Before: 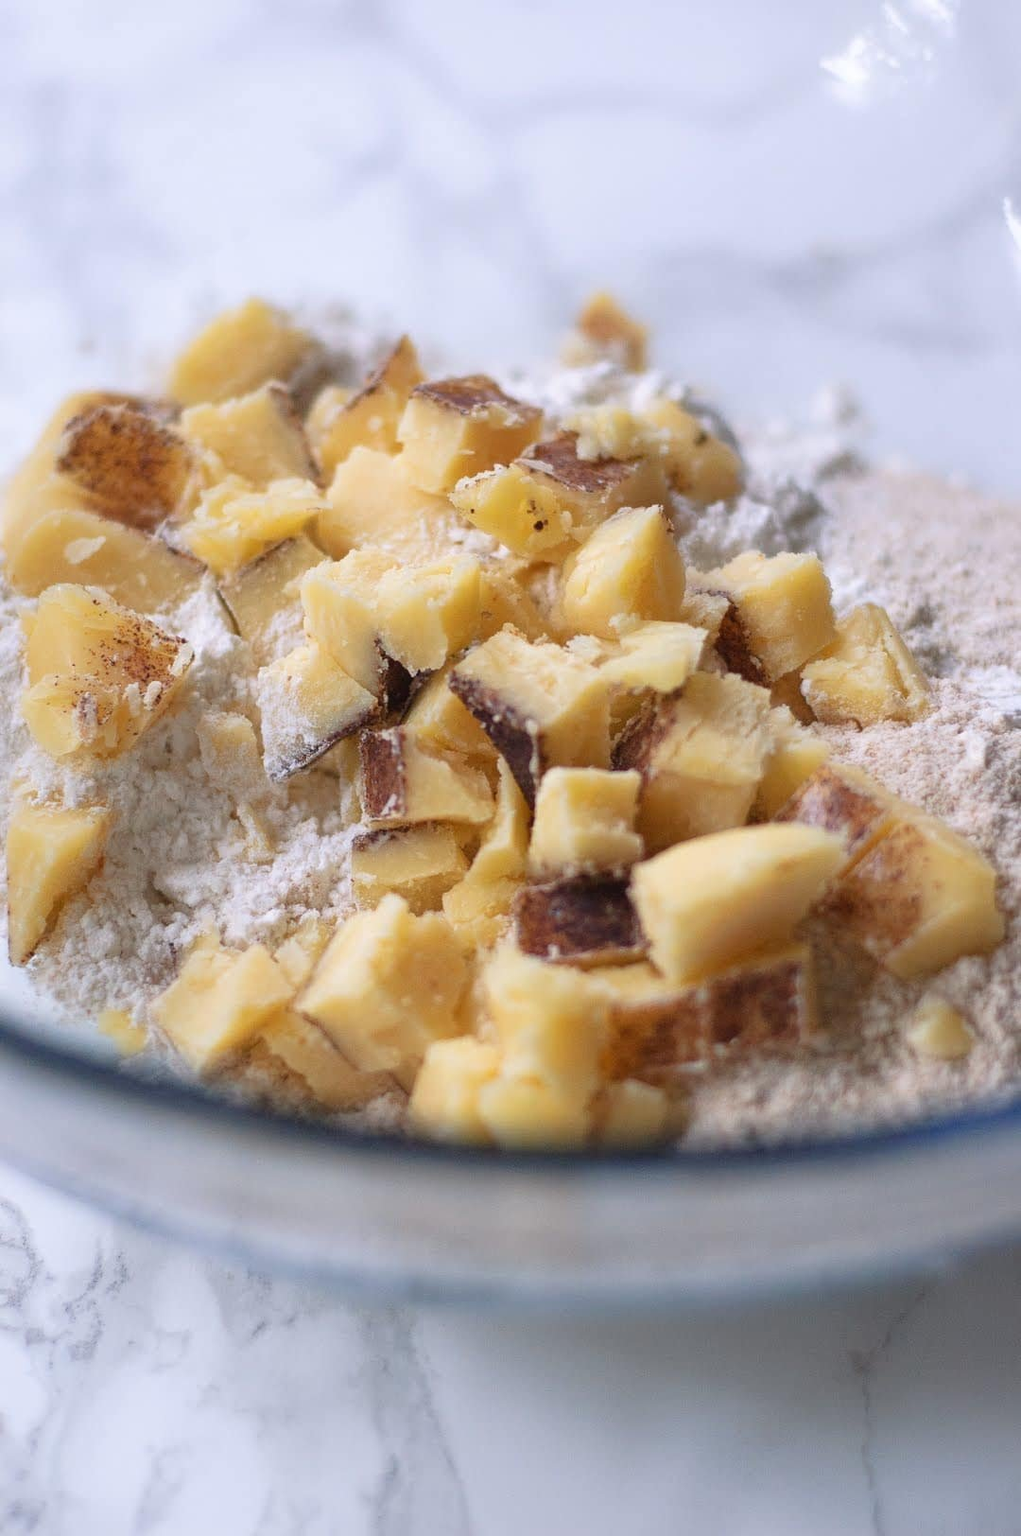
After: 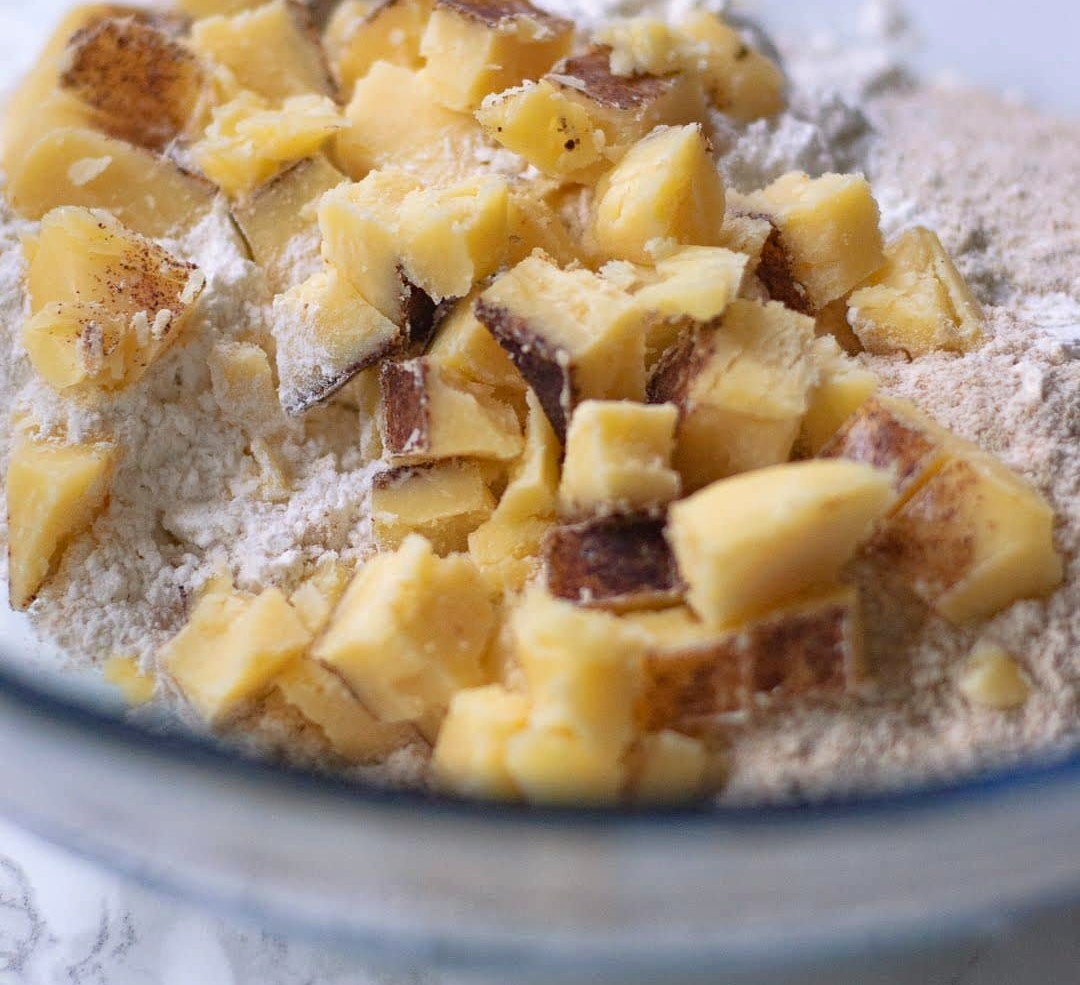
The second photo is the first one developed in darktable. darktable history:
crop and rotate: top 25.357%, bottom 13.942%
haze removal: compatibility mode true, adaptive false
